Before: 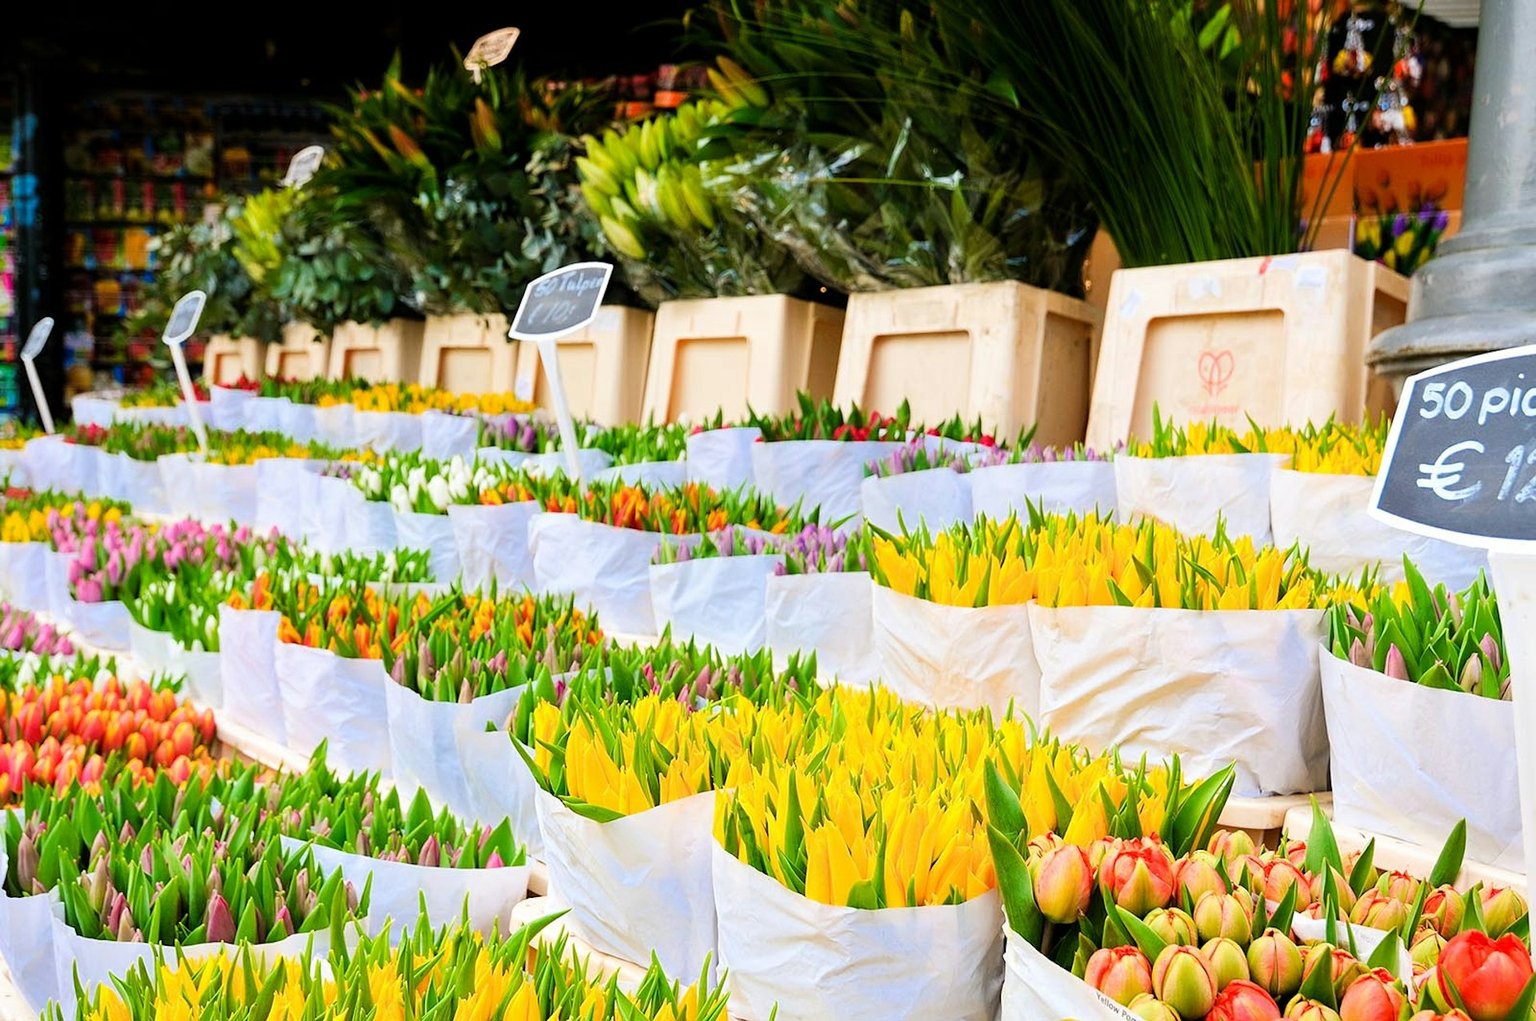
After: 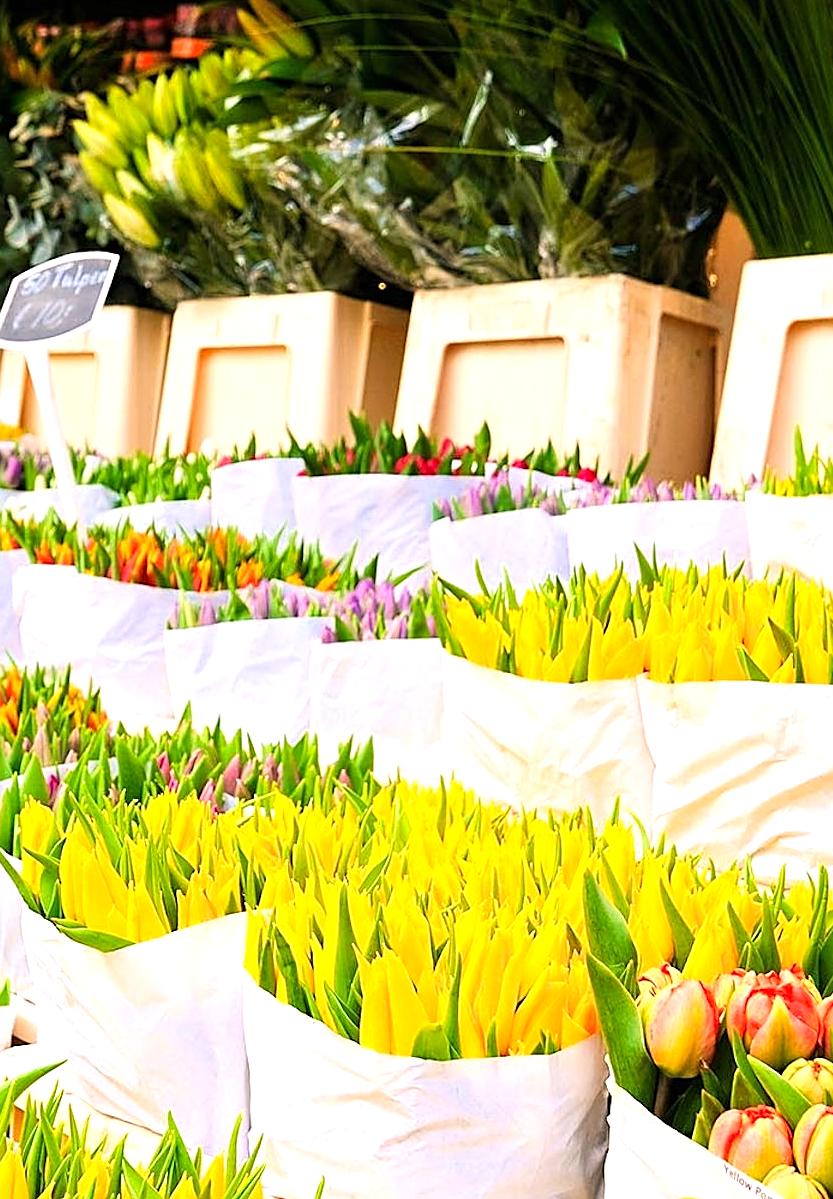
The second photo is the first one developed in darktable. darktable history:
color correction: highlights a* 7.72, highlights b* 4.35
crop: left 33.74%, top 5.96%, right 22.847%
exposure: black level correction 0, exposure 0.5 EV, compensate highlight preservation false
sharpen: on, module defaults
